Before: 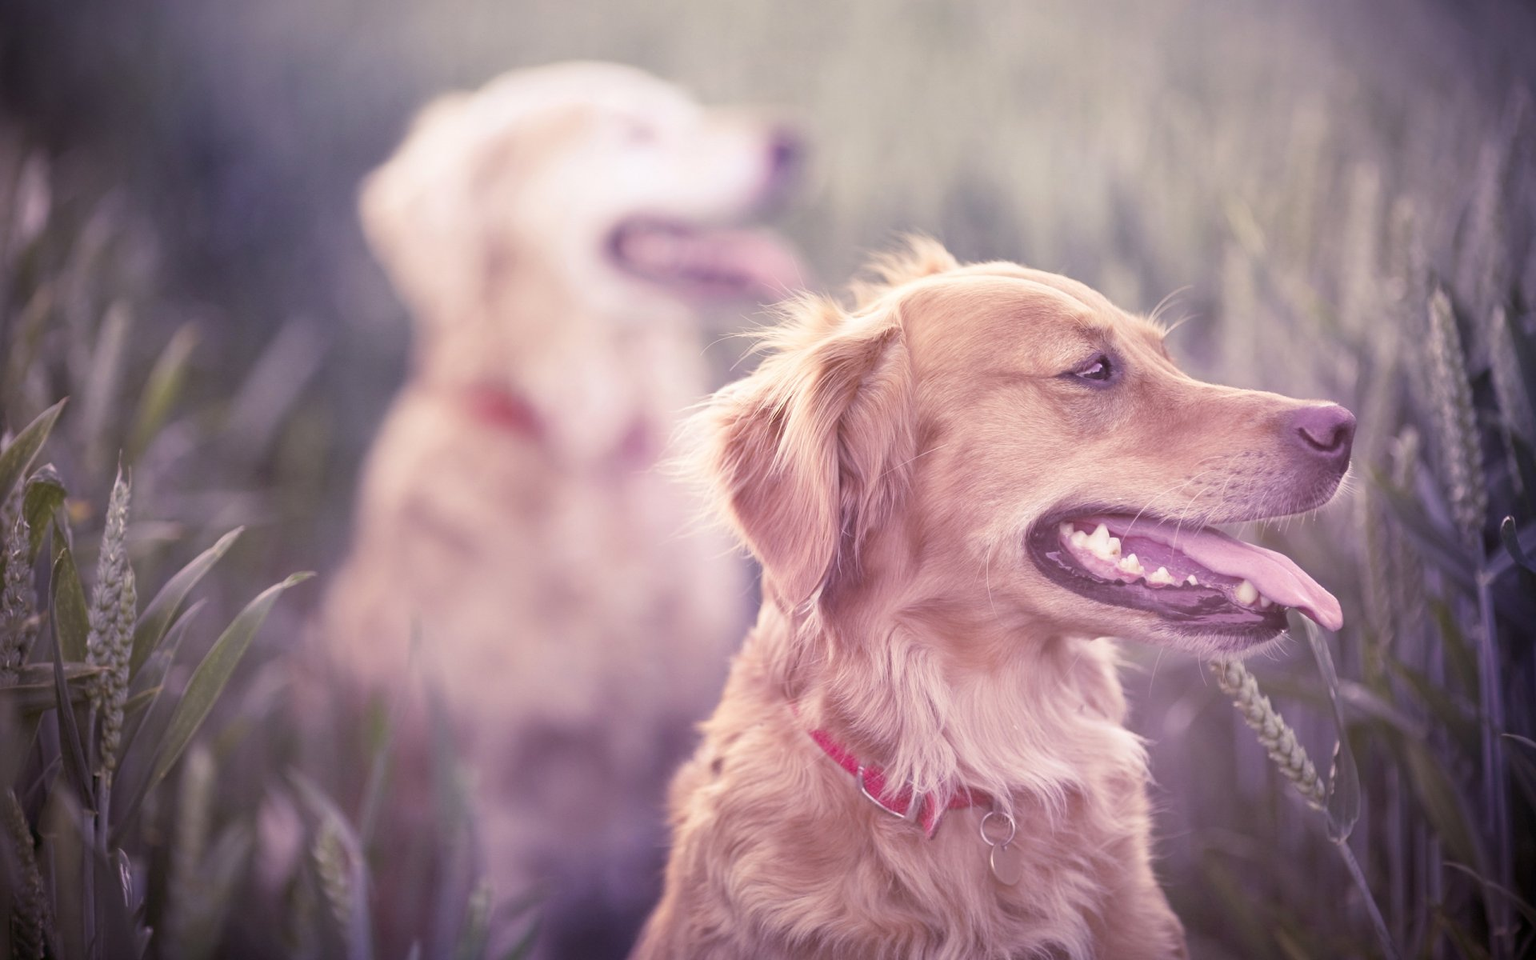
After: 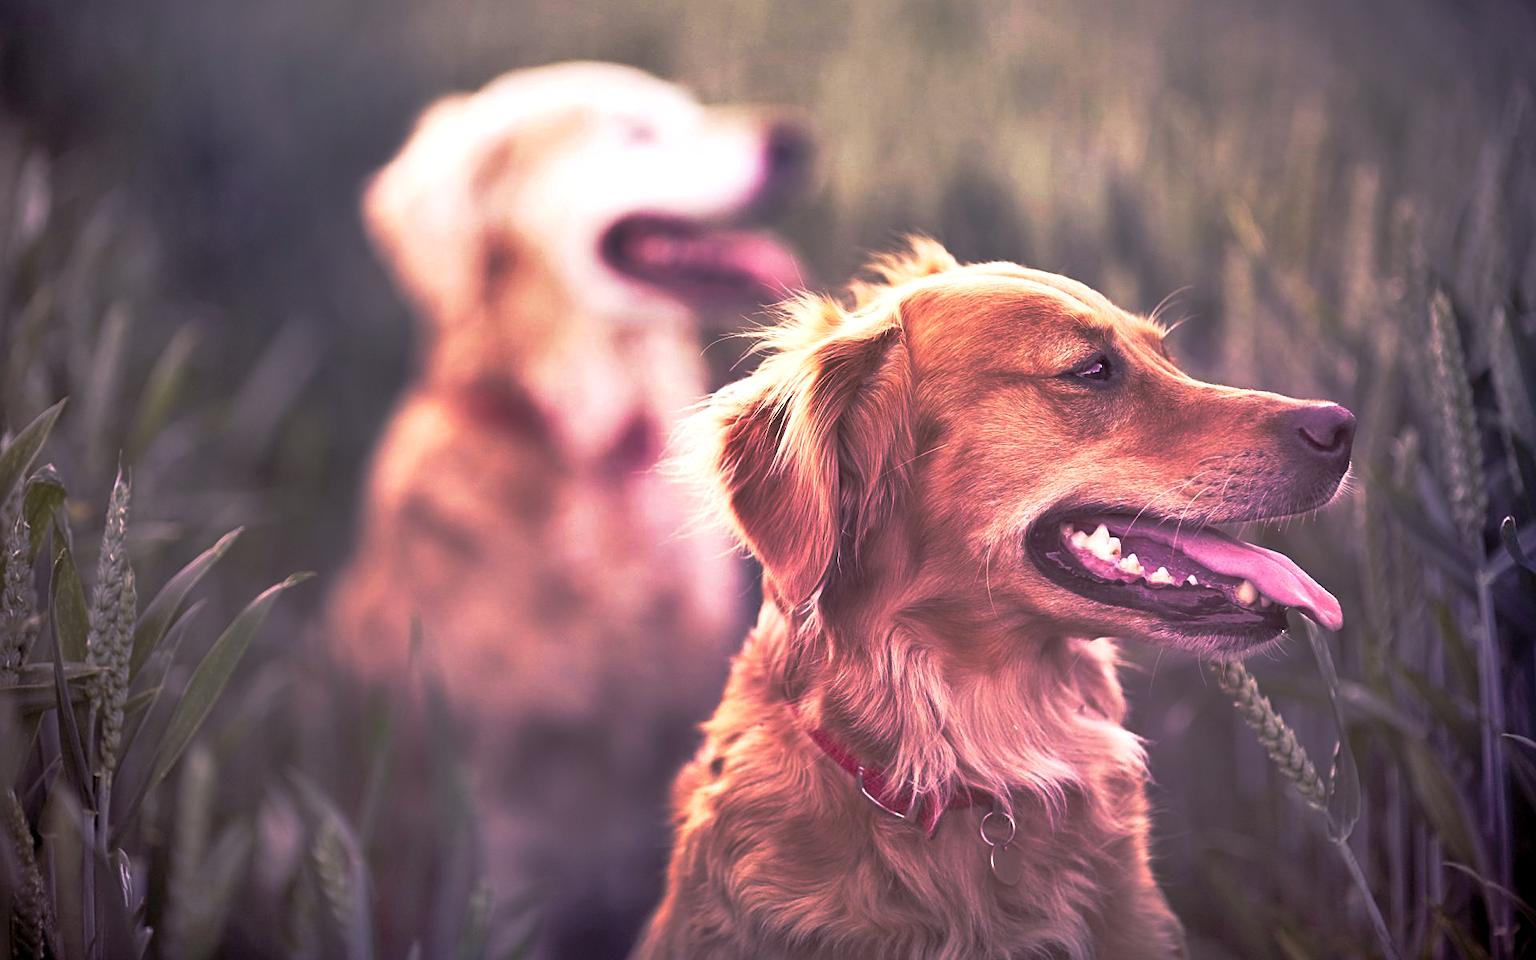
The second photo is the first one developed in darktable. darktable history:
base curve: curves: ch0 [(0, 0) (0.564, 0.291) (0.802, 0.731) (1, 1)], preserve colors none
sharpen: on, module defaults
exposure: black level correction 0.005, exposure 0.278 EV, compensate exposure bias true, compensate highlight preservation false
shadows and highlights: shadows 52.43, soften with gaussian
